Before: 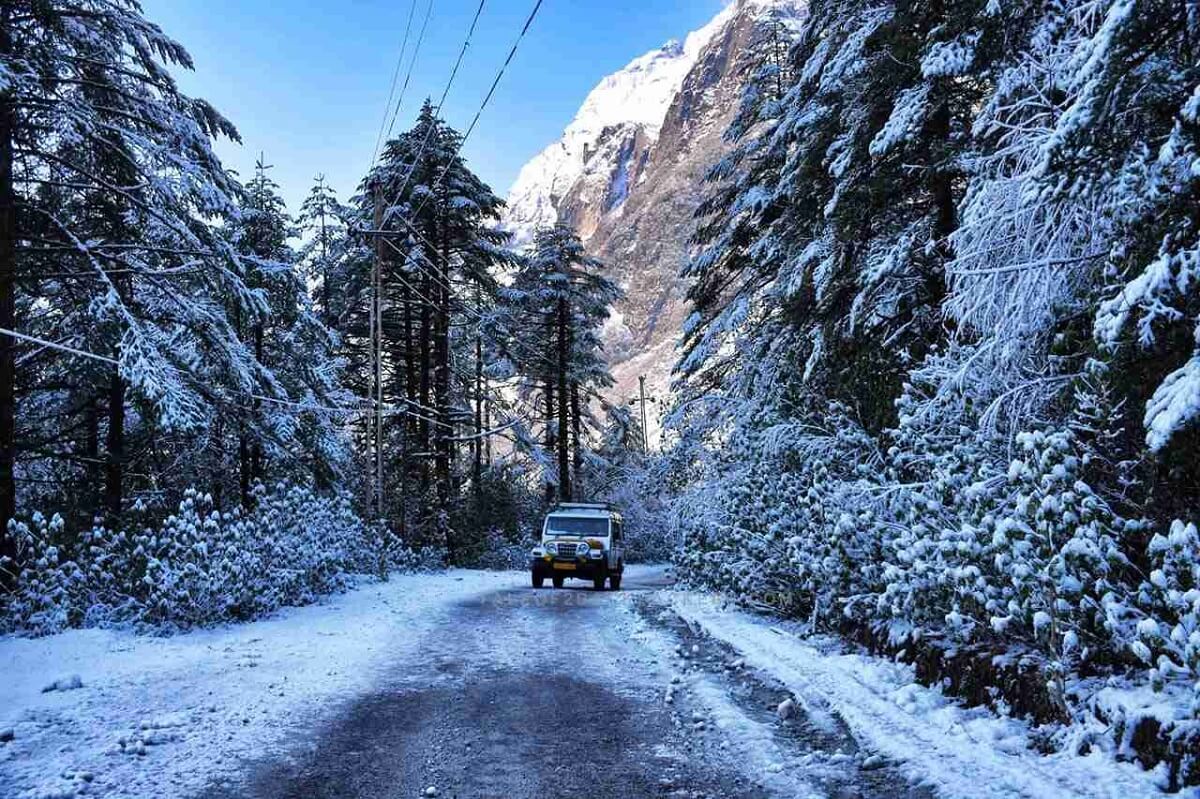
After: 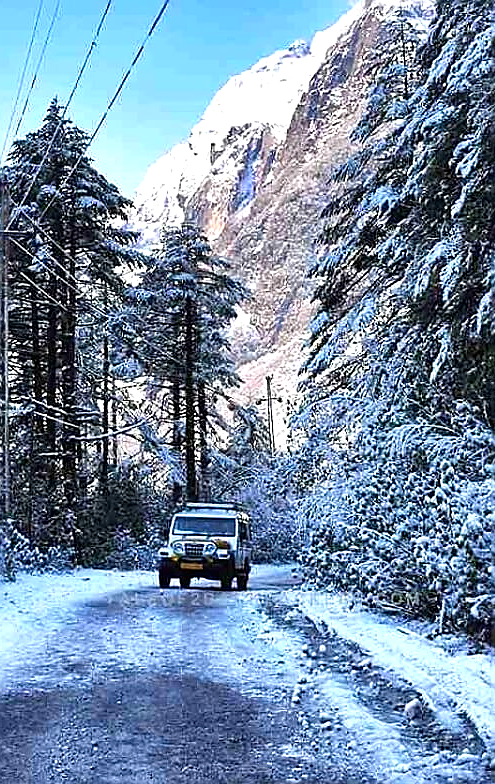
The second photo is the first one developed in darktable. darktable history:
sharpen: radius 1.399, amount 1.239, threshold 0.803
crop: left 31.114%, right 27.32%
exposure: exposure 0.554 EV, compensate exposure bias true, compensate highlight preservation false
